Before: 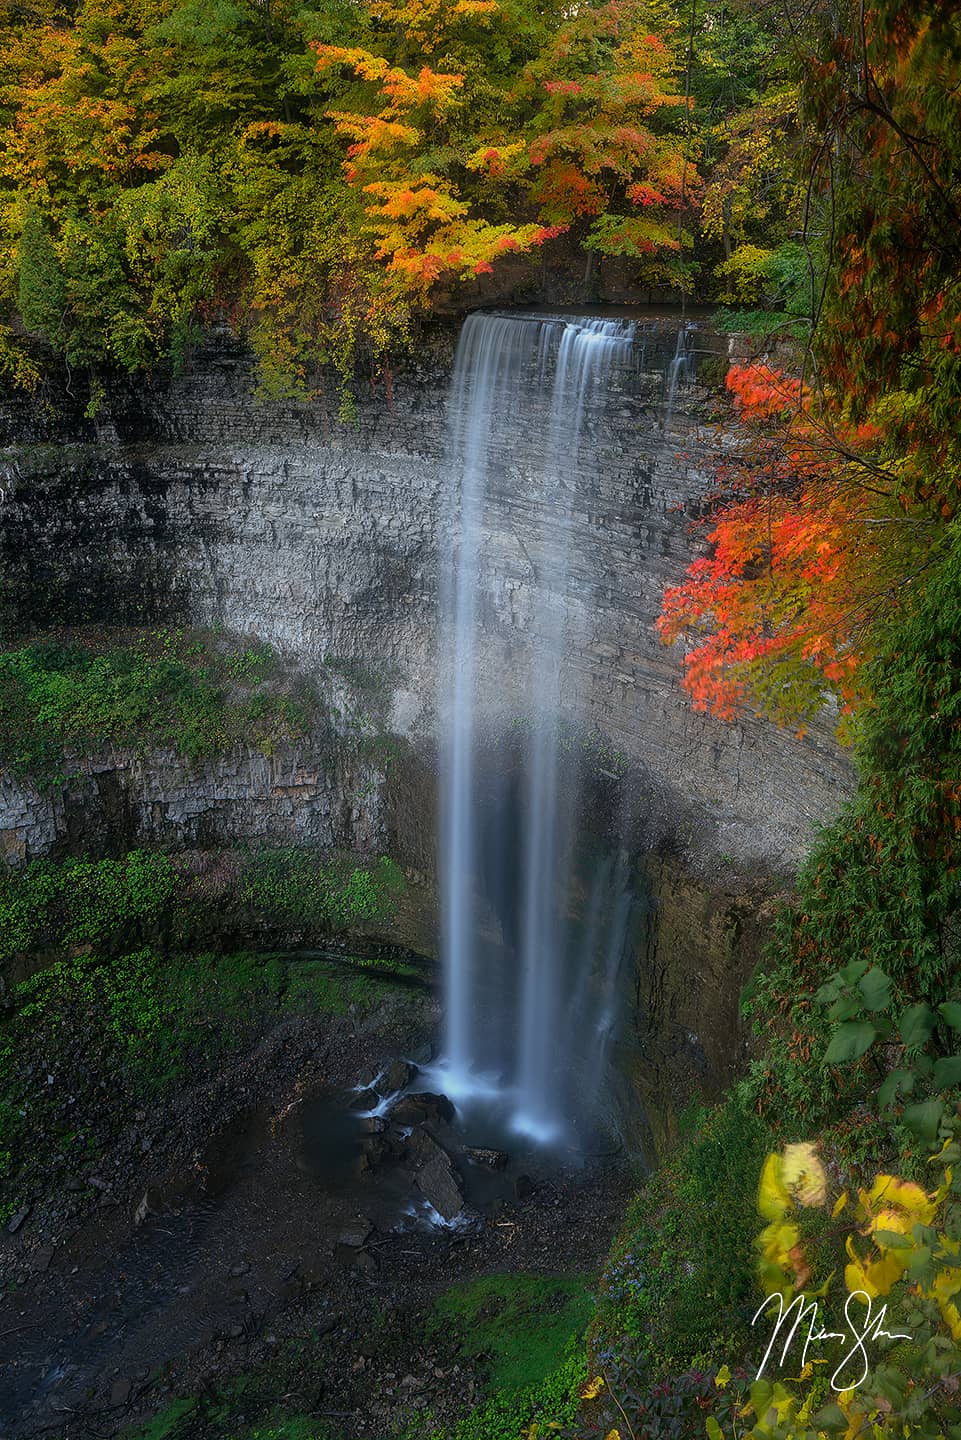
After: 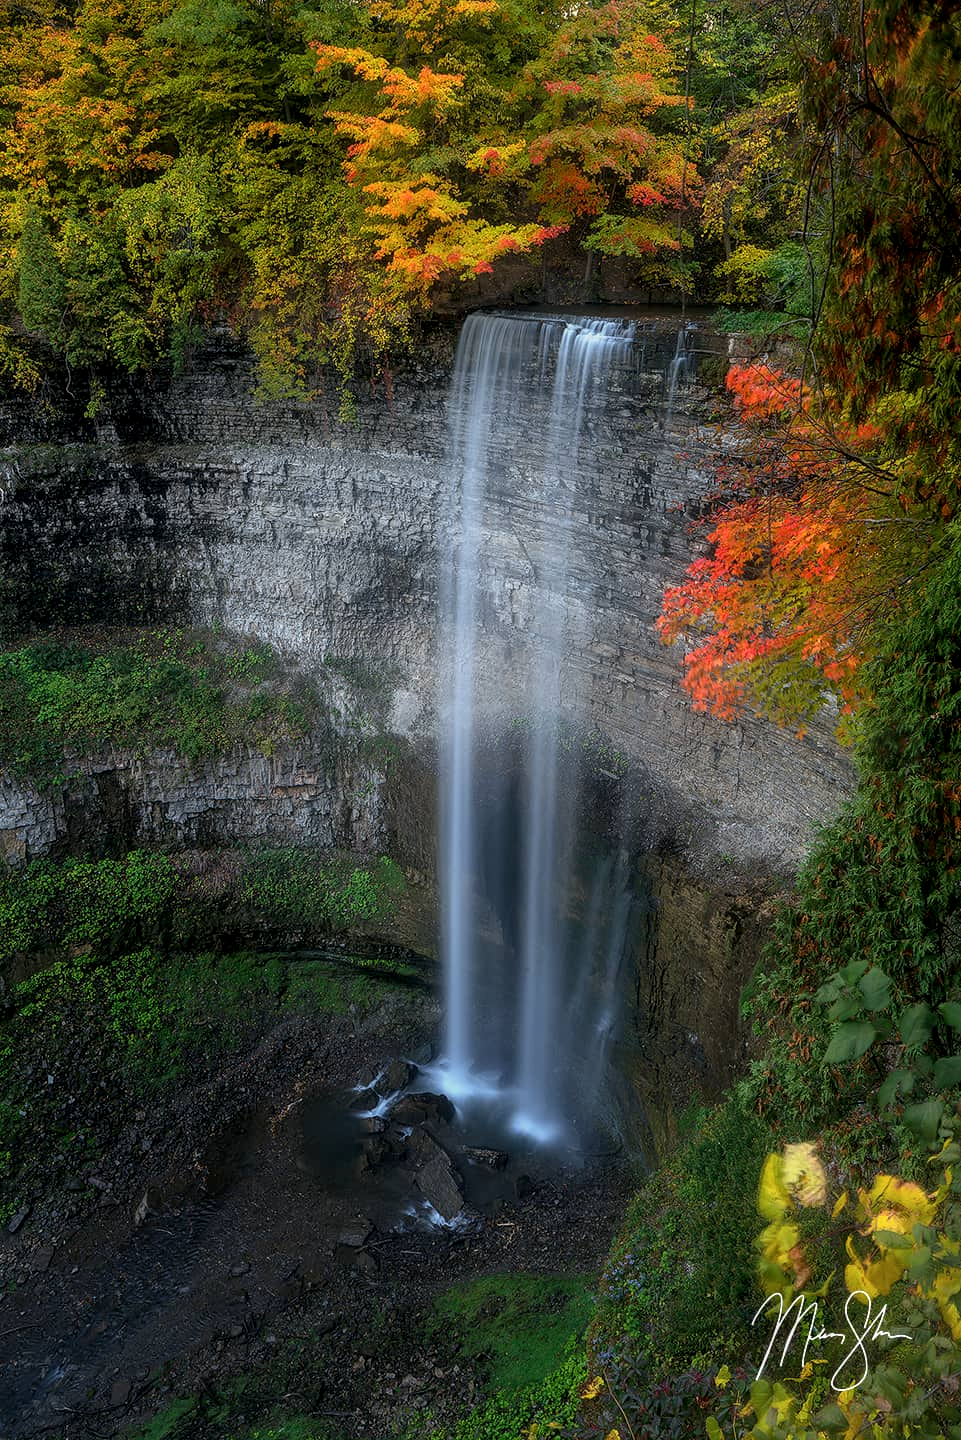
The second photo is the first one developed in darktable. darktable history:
local contrast: shadows 92%, midtone range 0.499
